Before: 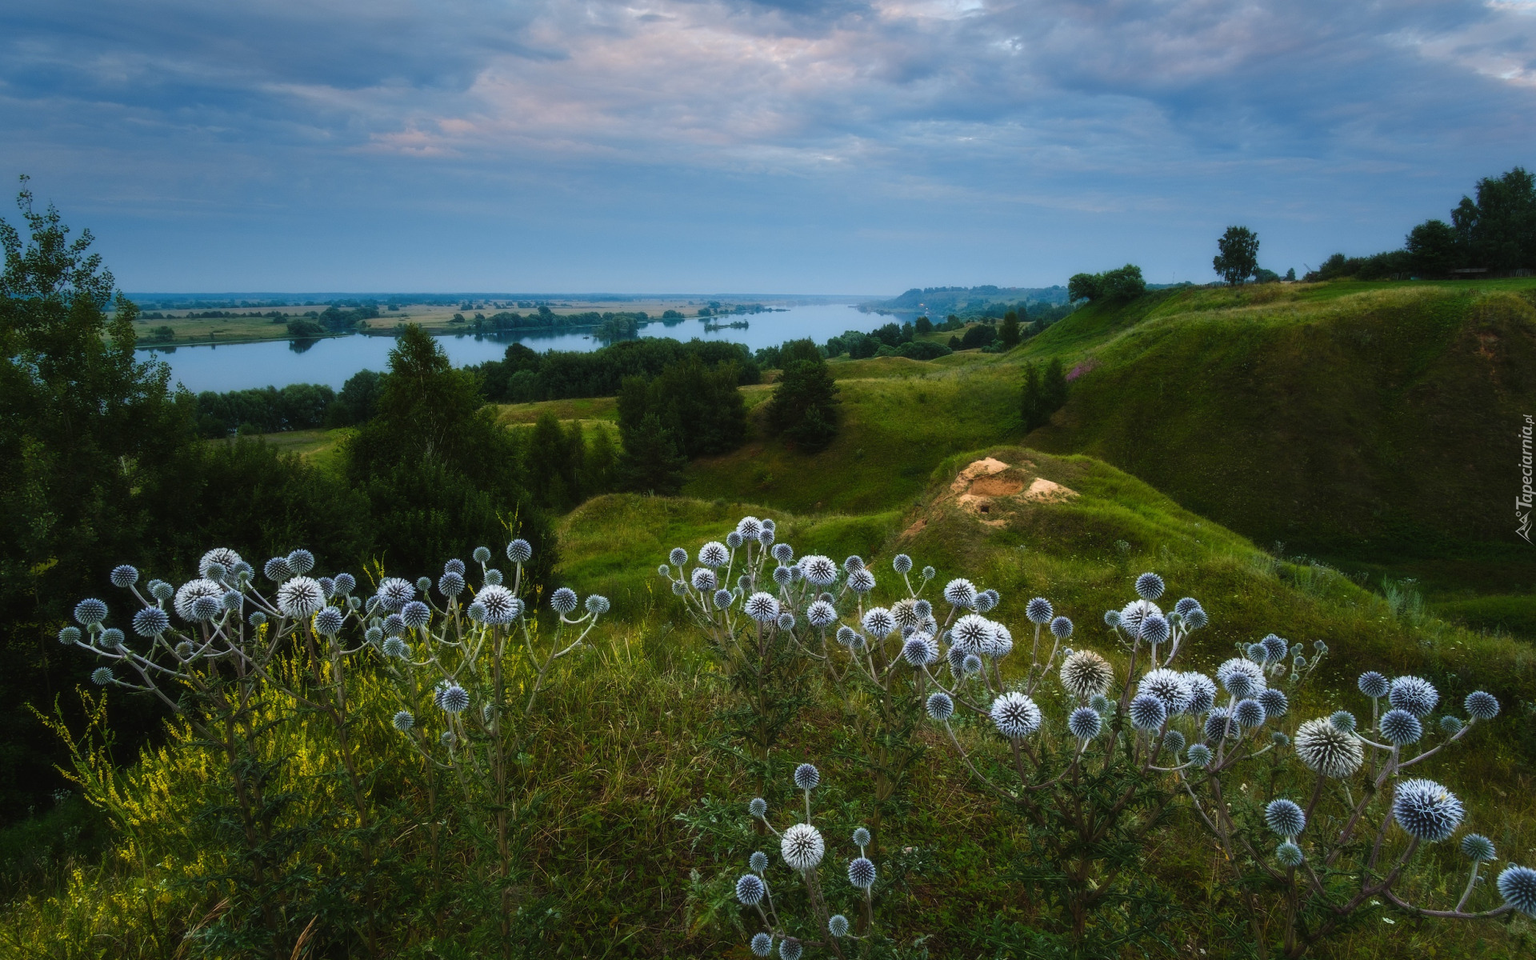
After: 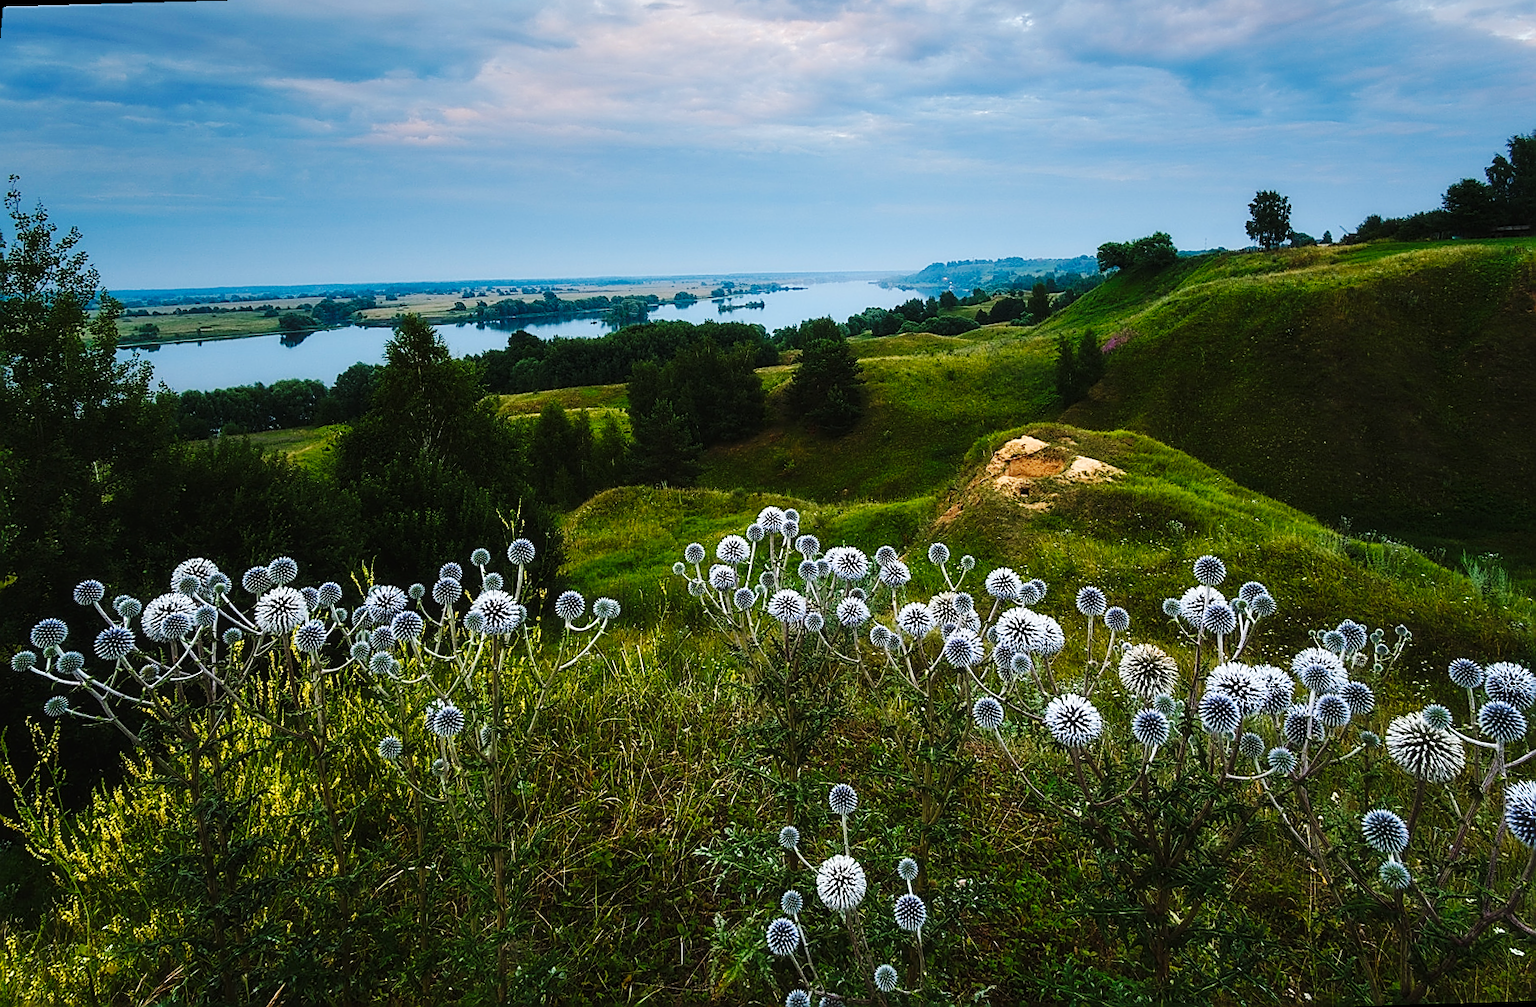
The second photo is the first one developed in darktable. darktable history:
rotate and perspective: rotation -1.68°, lens shift (vertical) -0.146, crop left 0.049, crop right 0.912, crop top 0.032, crop bottom 0.96
sharpen: radius 1.685, amount 1.294
base curve: curves: ch0 [(0, 0) (0.032, 0.025) (0.121, 0.166) (0.206, 0.329) (0.605, 0.79) (1, 1)], preserve colors none
